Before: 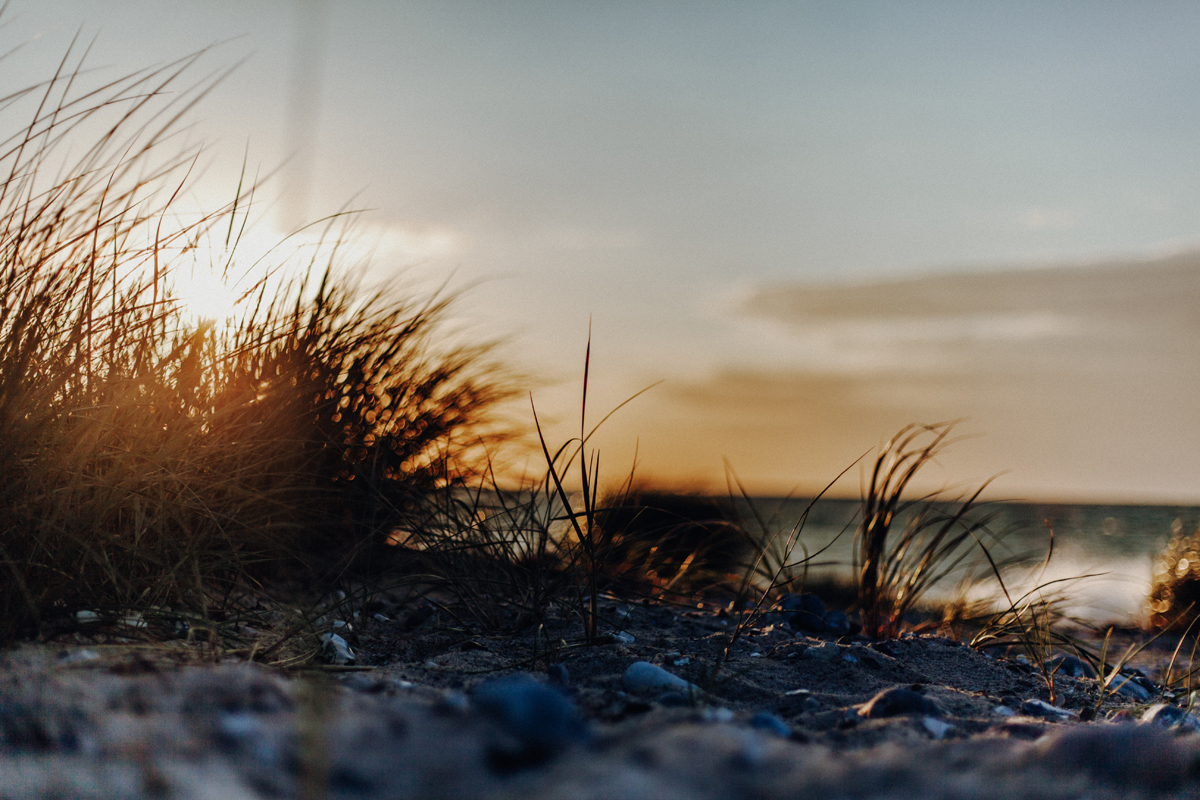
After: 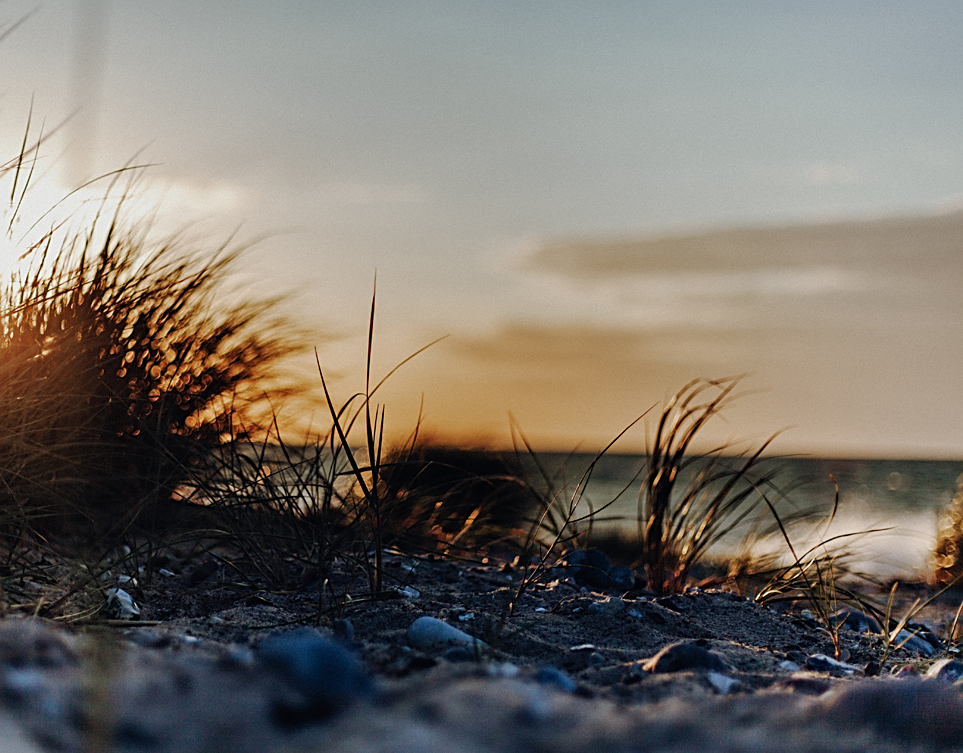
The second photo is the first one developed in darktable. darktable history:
shadows and highlights: shadows 32, highlights -32, soften with gaussian
sharpen: on, module defaults
white balance: emerald 1
crop and rotate: left 17.959%, top 5.771%, right 1.742%
